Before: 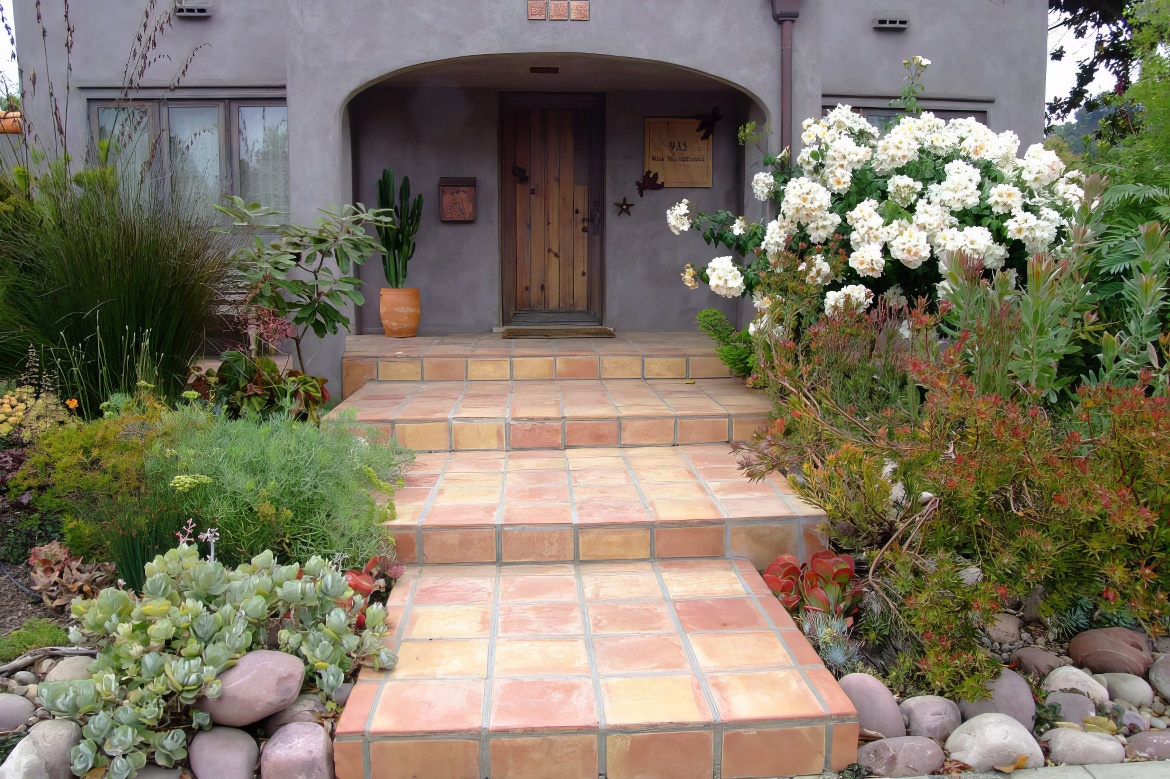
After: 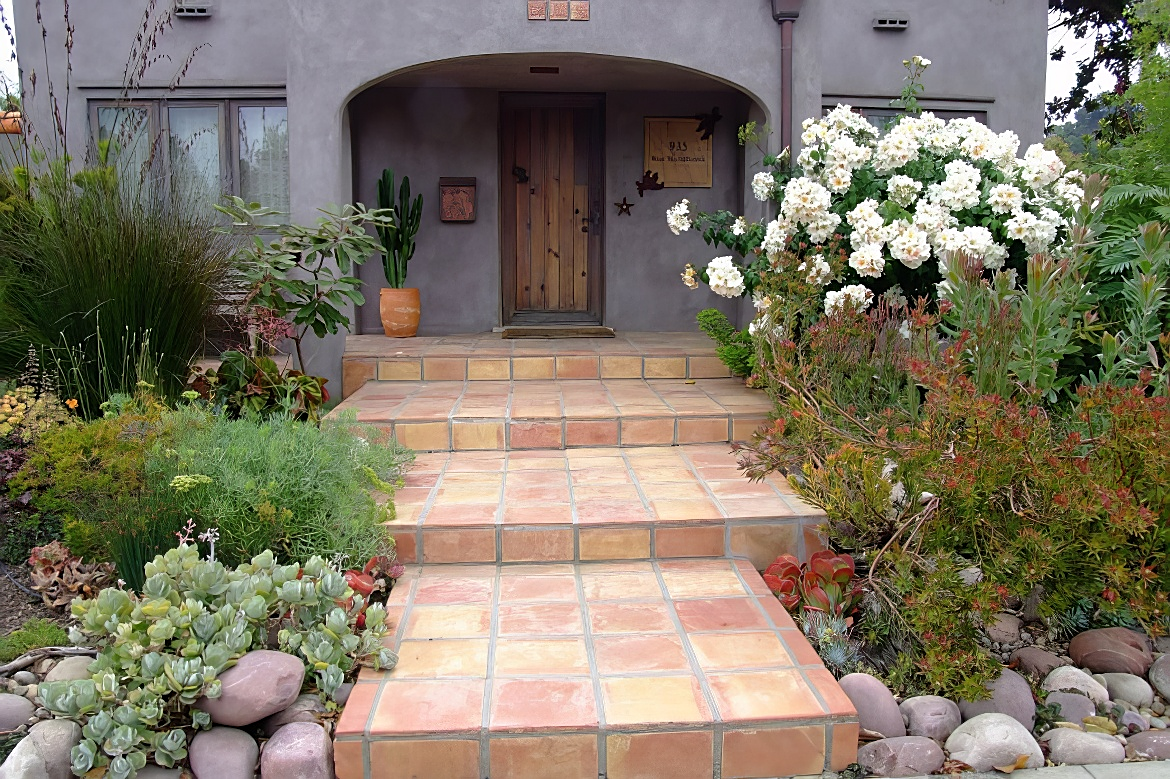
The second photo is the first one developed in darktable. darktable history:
sharpen: on, module defaults
color balance rgb: global vibrance 0.5%
